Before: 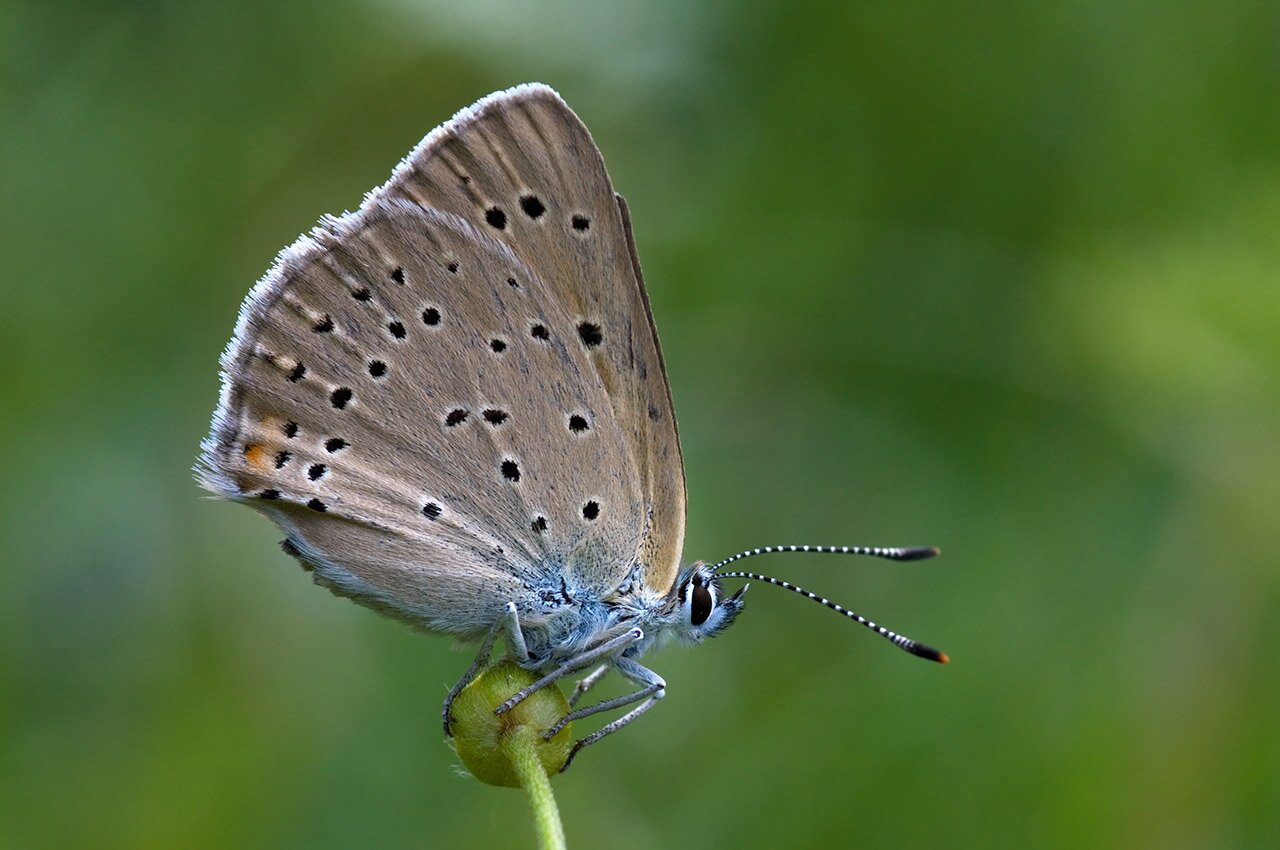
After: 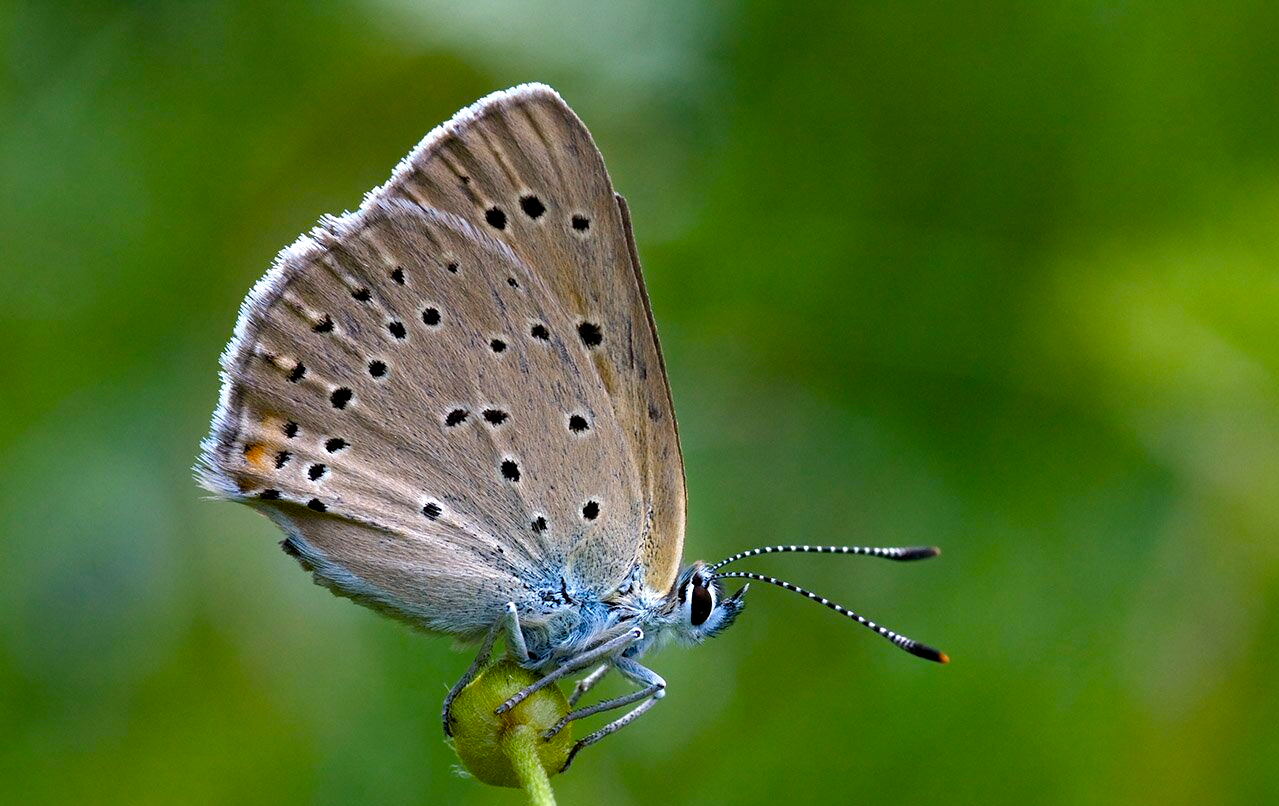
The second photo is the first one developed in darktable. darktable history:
crop and rotate: top 0%, bottom 5.097%
color balance rgb: global offset › luminance -0.51%, perceptual saturation grading › global saturation 27.53%, perceptual saturation grading › highlights -25%, perceptual saturation grading › shadows 25%, perceptual brilliance grading › highlights 6.62%, perceptual brilliance grading › mid-tones 17.07%, perceptual brilliance grading › shadows -5.23%
